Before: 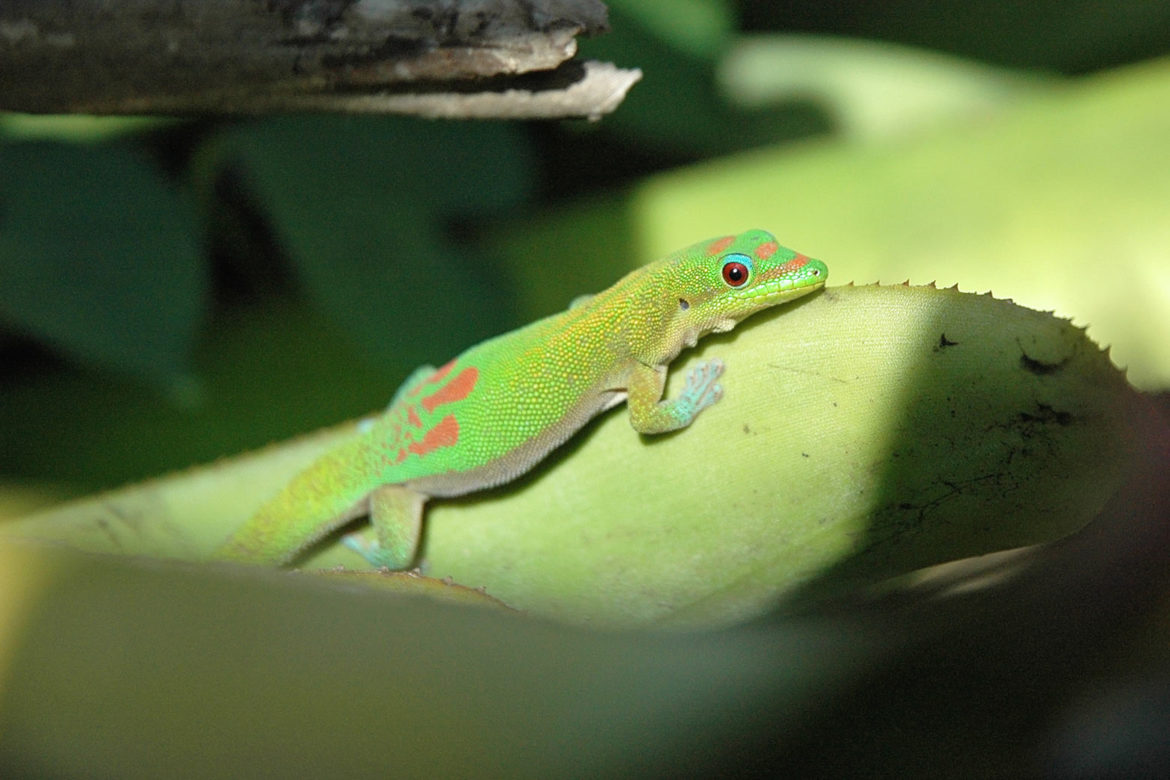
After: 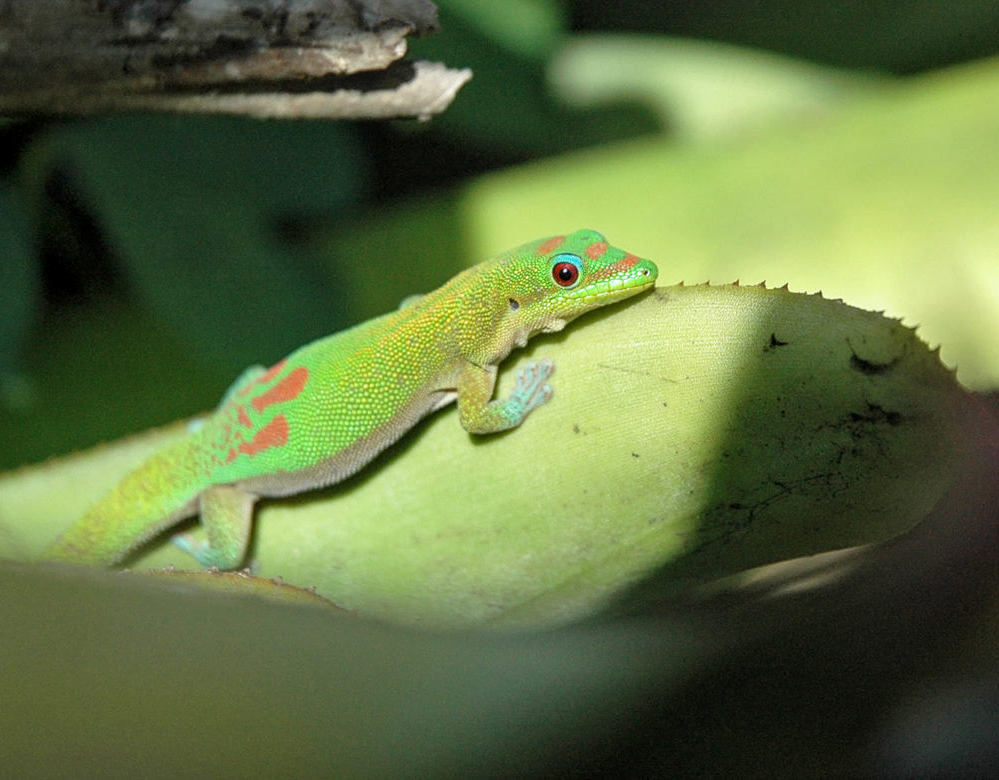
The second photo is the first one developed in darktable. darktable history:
local contrast: on, module defaults
crop and rotate: left 14.584%
